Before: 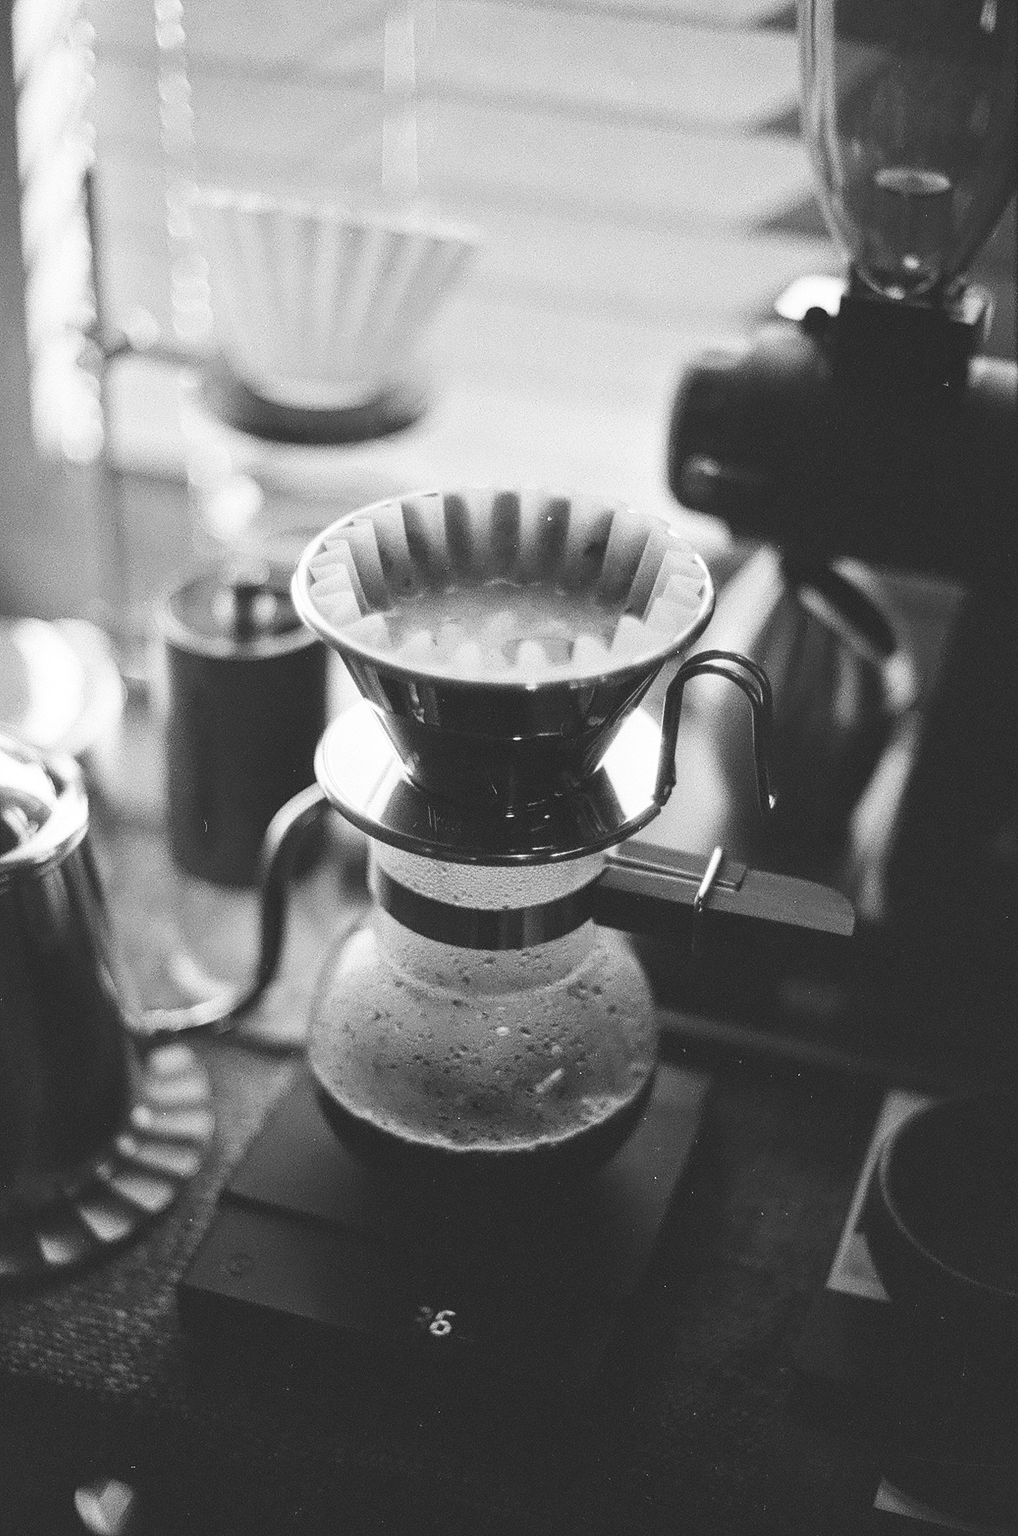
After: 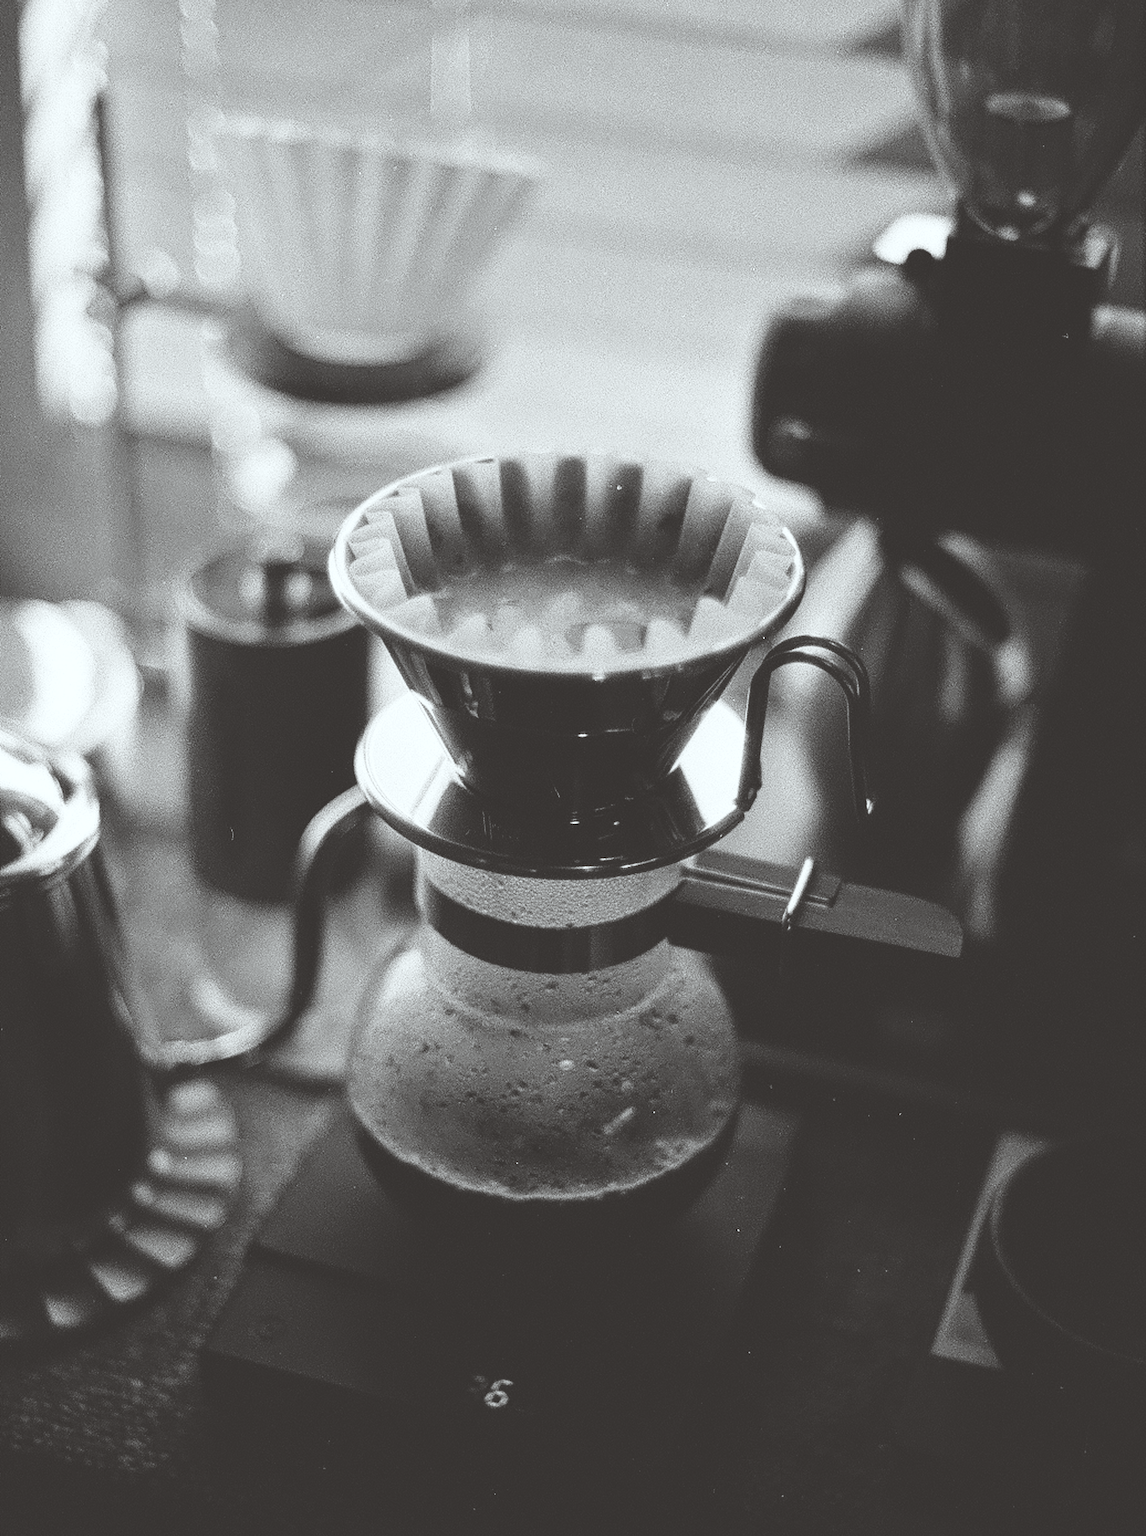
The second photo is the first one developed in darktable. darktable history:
crop and rotate: top 5.609%, bottom 5.609%
rgb curve: curves: ch0 [(0, 0.186) (0.314, 0.284) (0.775, 0.708) (1, 1)], compensate middle gray true, preserve colors none
color correction: highlights a* -2.73, highlights b* -2.09, shadows a* 2.41, shadows b* 2.73
